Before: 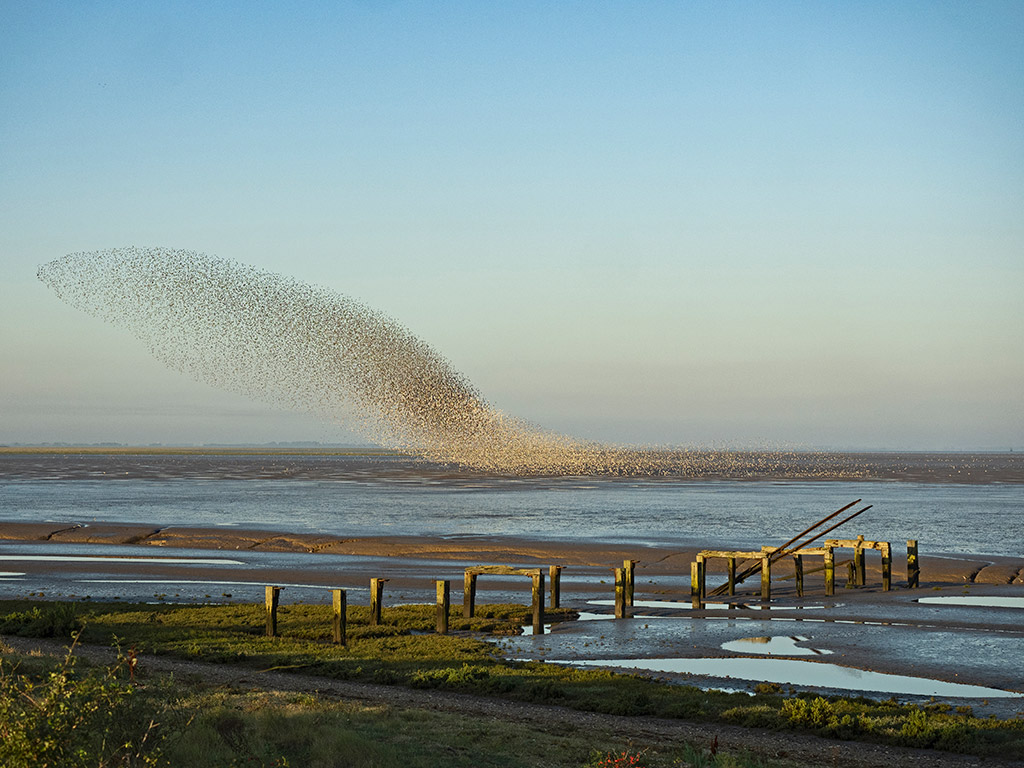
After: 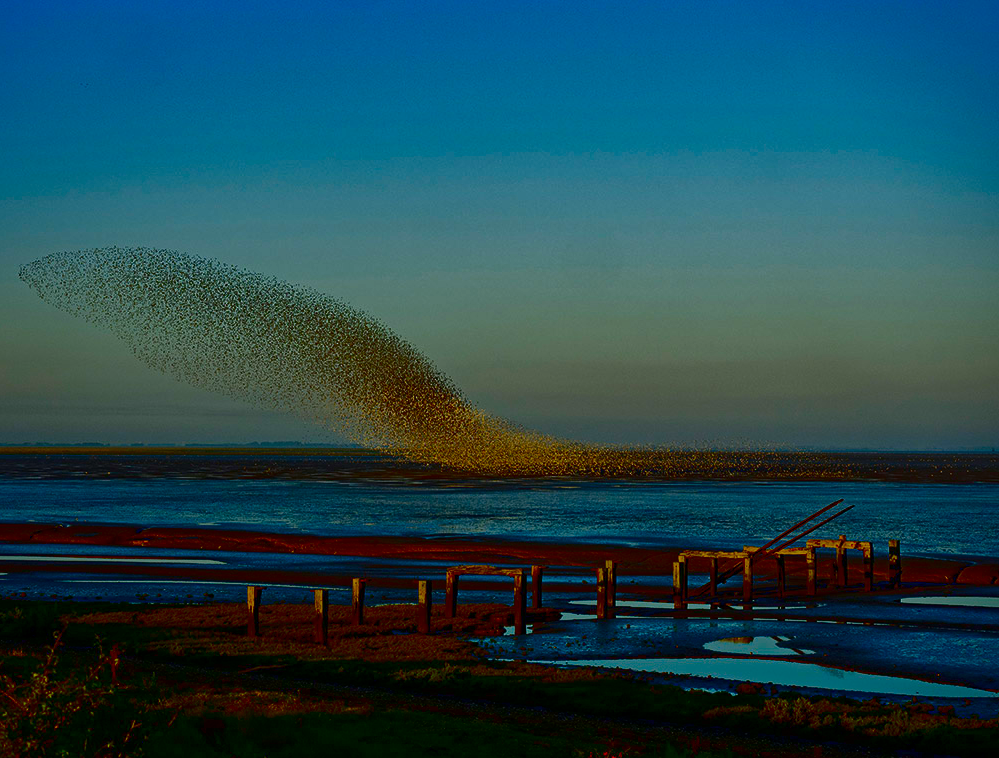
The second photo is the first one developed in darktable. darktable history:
shadows and highlights: highlights -60
white balance: red 0.982, blue 1.018
crop and rotate: left 1.774%, right 0.633%, bottom 1.28%
contrast brightness saturation: brightness -1, saturation 1
exposure: exposure -0.242 EV, compensate highlight preservation false
